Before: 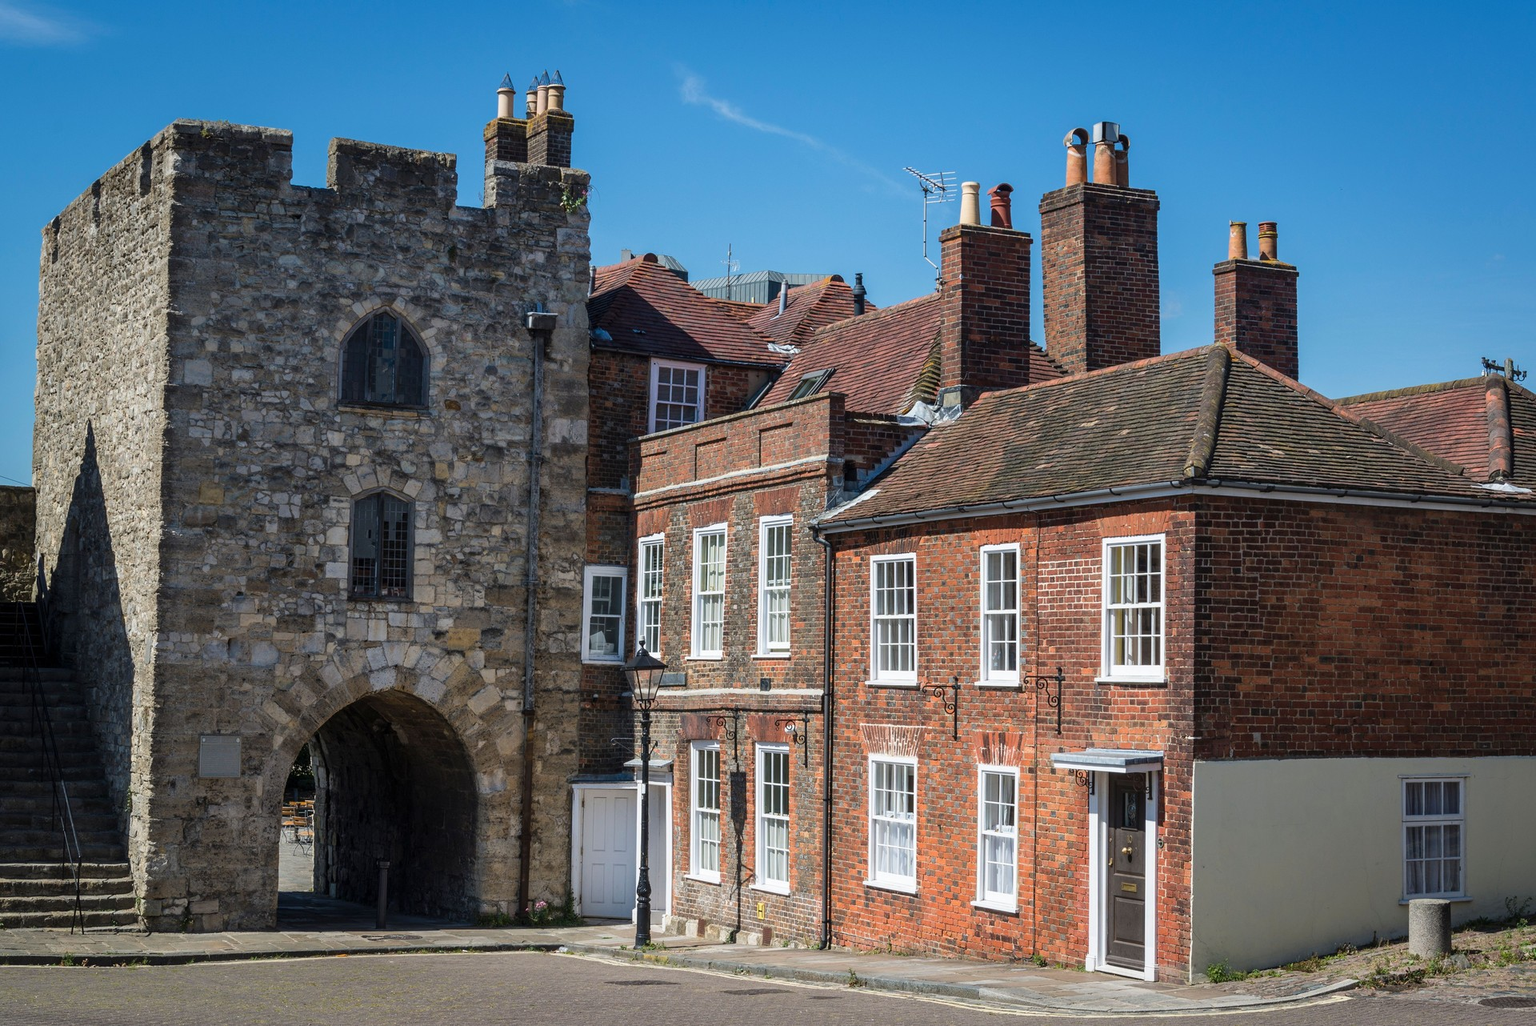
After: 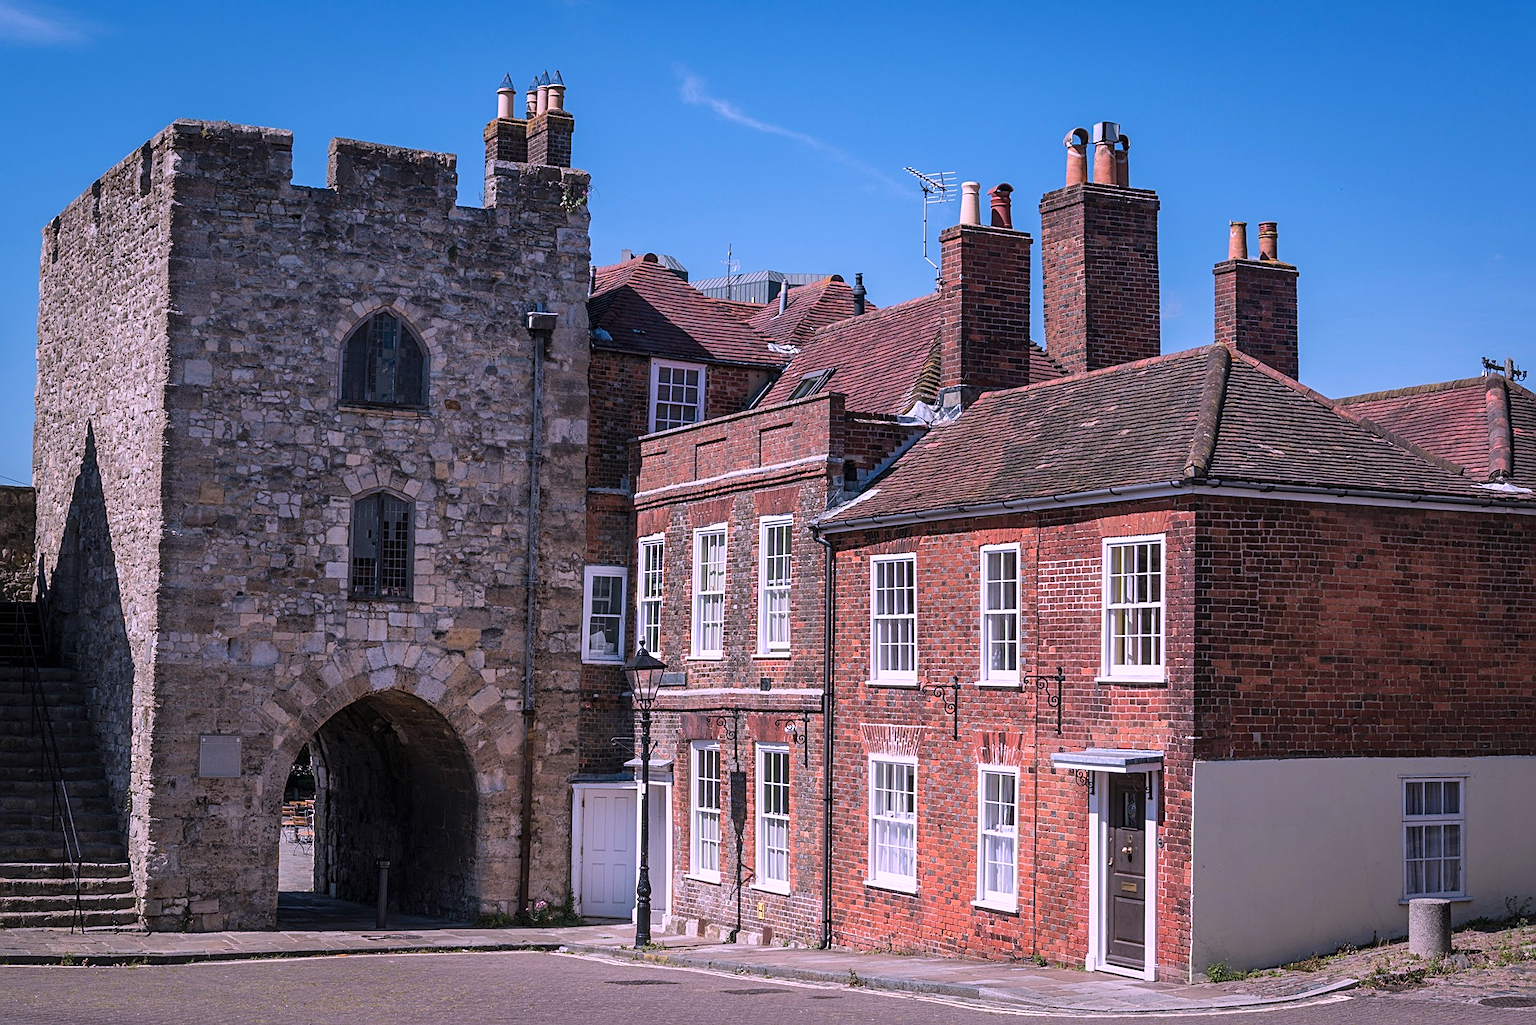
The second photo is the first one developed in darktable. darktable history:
levels: mode automatic
sharpen: on, module defaults
shadows and highlights: shadows 25, highlights -24.49, highlights color adjustment 74.05%
tone equalizer: on, module defaults
color correction: highlights a* 16.17, highlights b* -19.88
